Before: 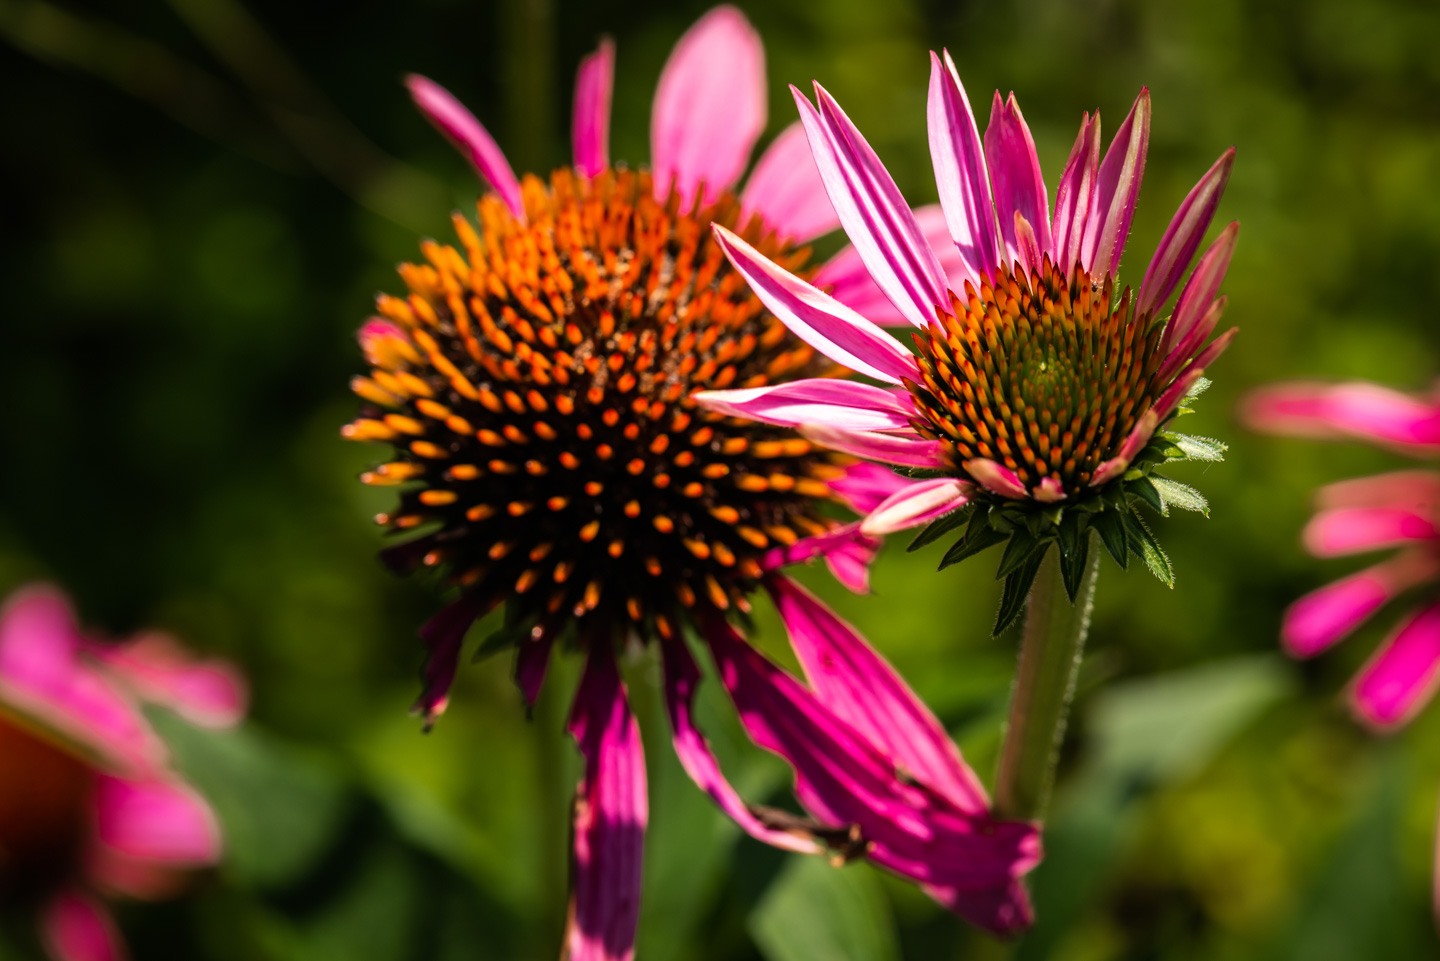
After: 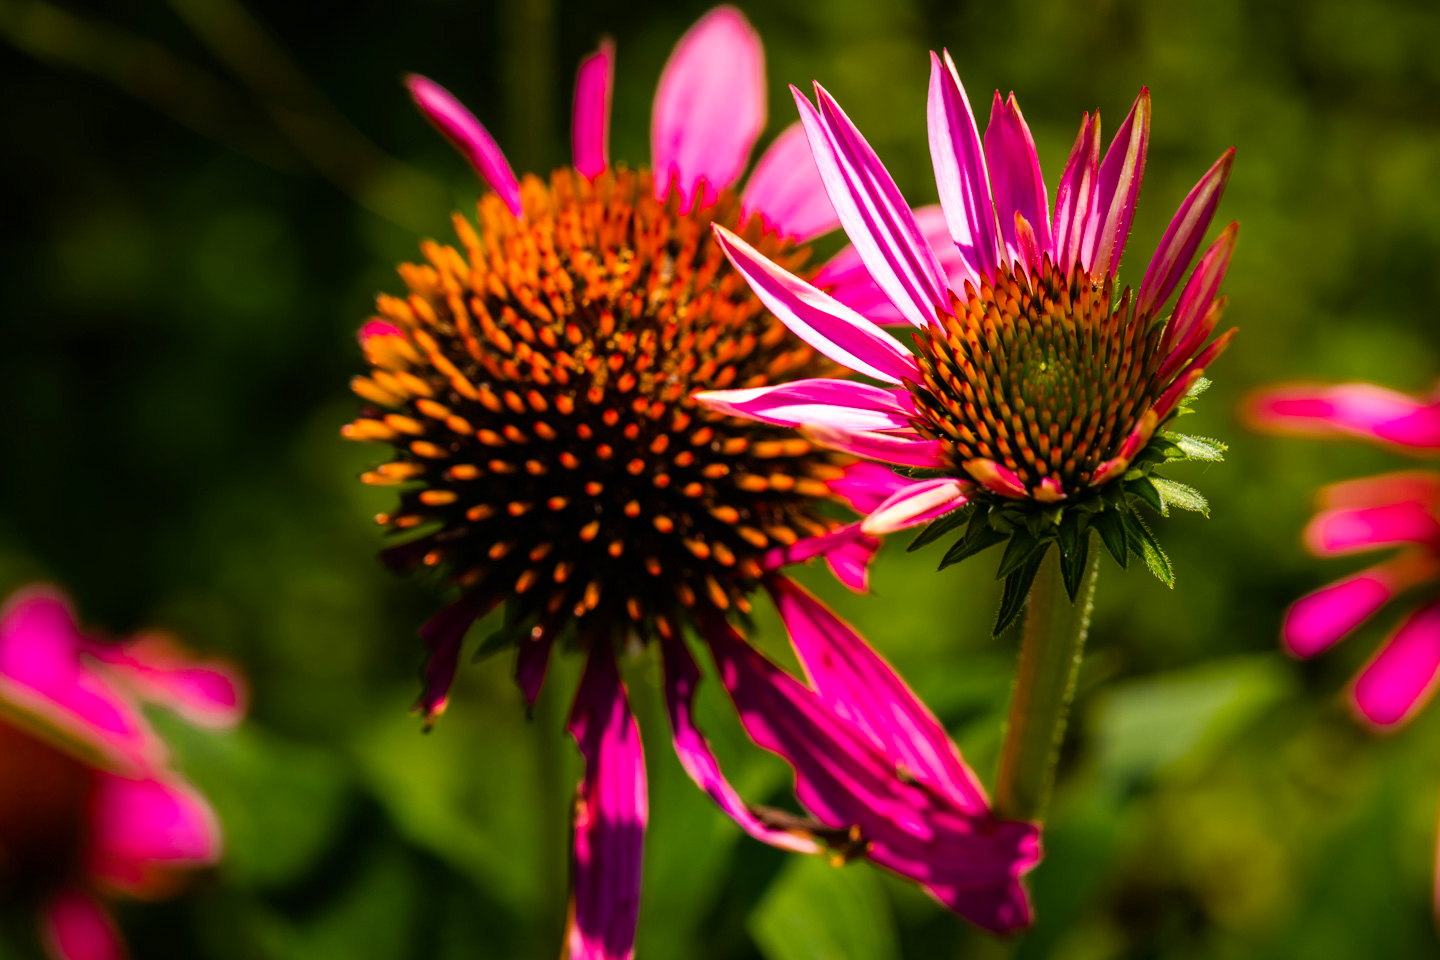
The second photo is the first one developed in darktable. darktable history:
color calibration: illuminant same as pipeline (D50), adaptation XYZ, x 0.346, y 0.358, temperature 5011.57 K
crop: bottom 0.071%
color balance rgb: shadows lift › hue 87.45°, perceptual saturation grading › global saturation 36.511%, global vibrance 20%
